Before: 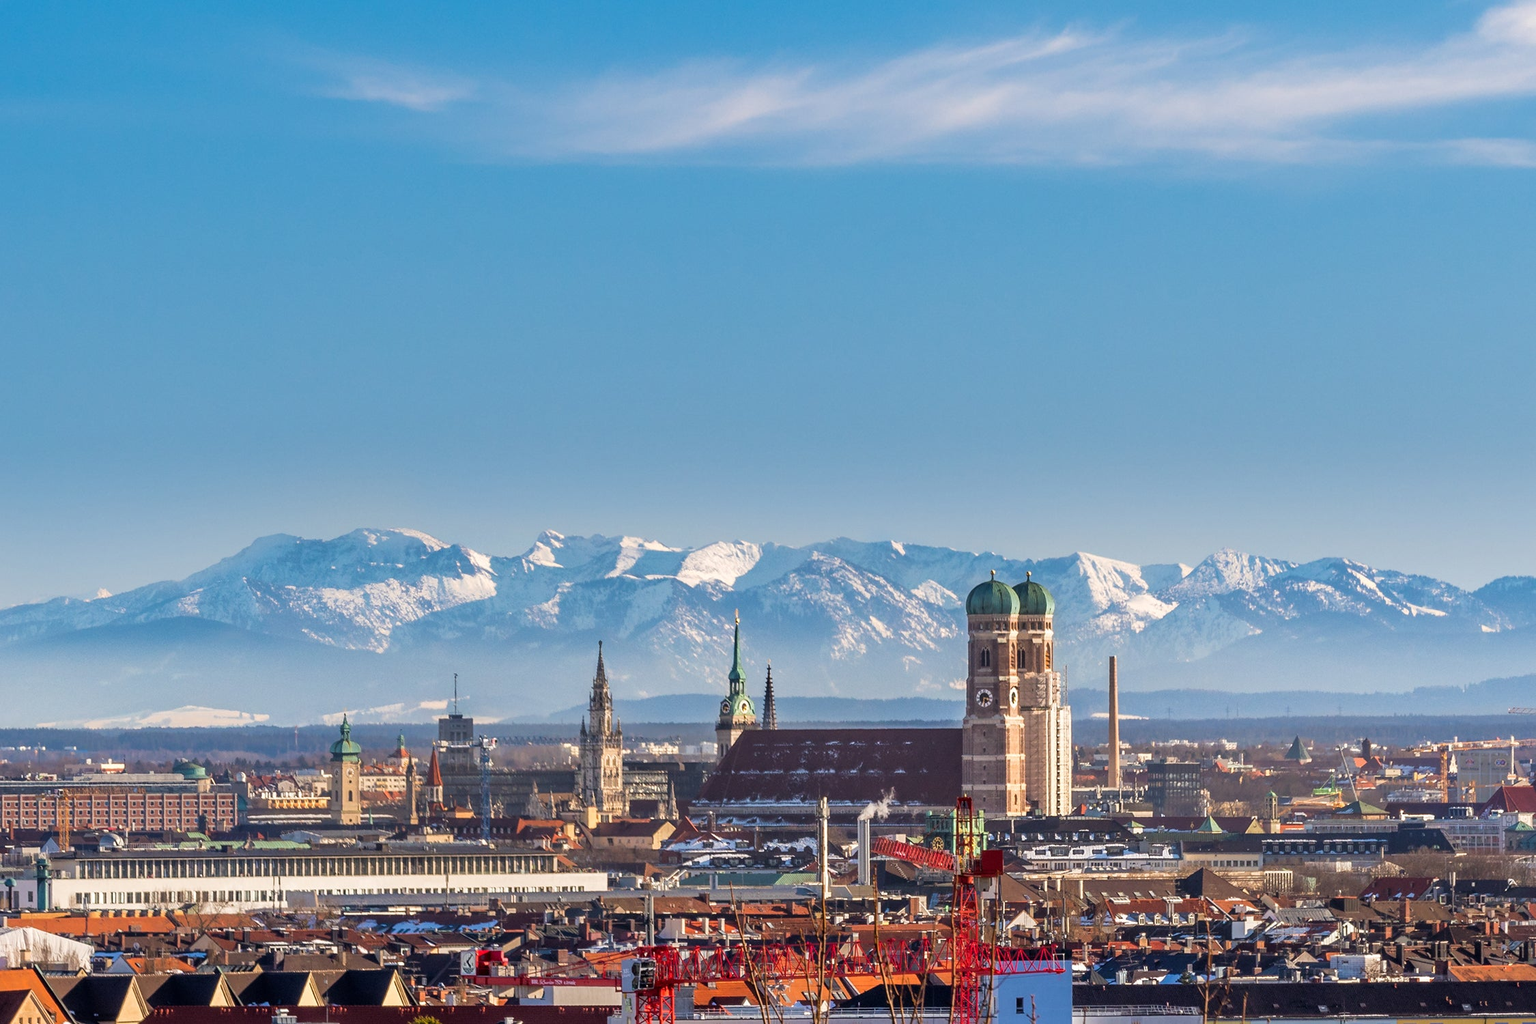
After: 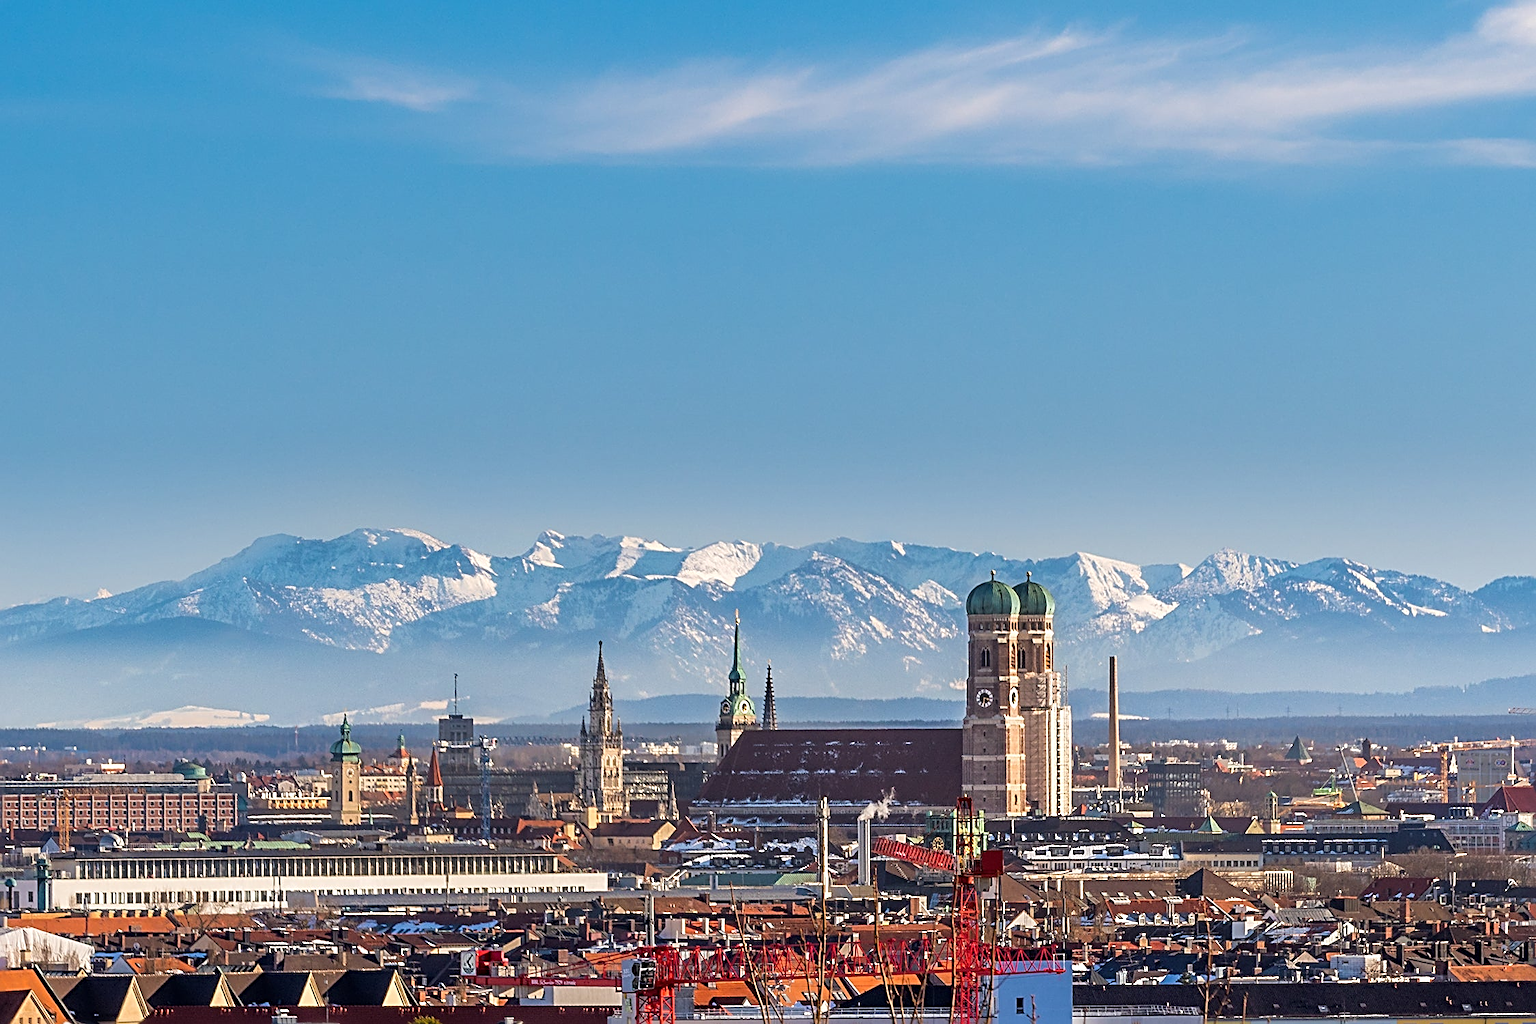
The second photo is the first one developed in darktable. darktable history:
sharpen: radius 2.979, amount 0.767
